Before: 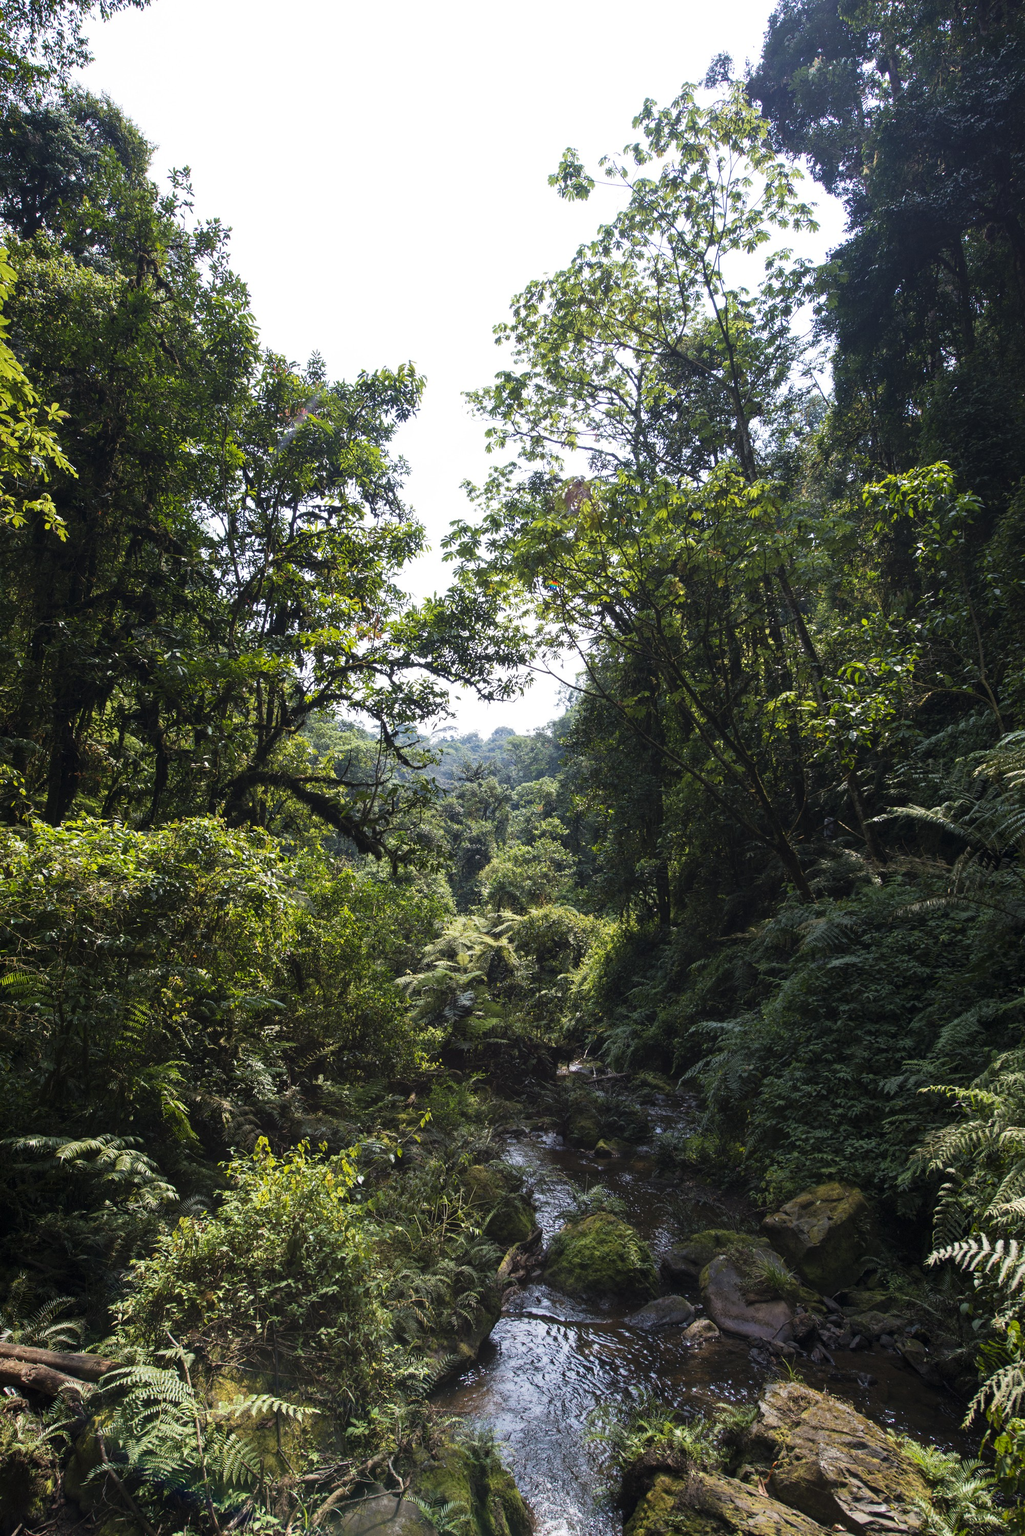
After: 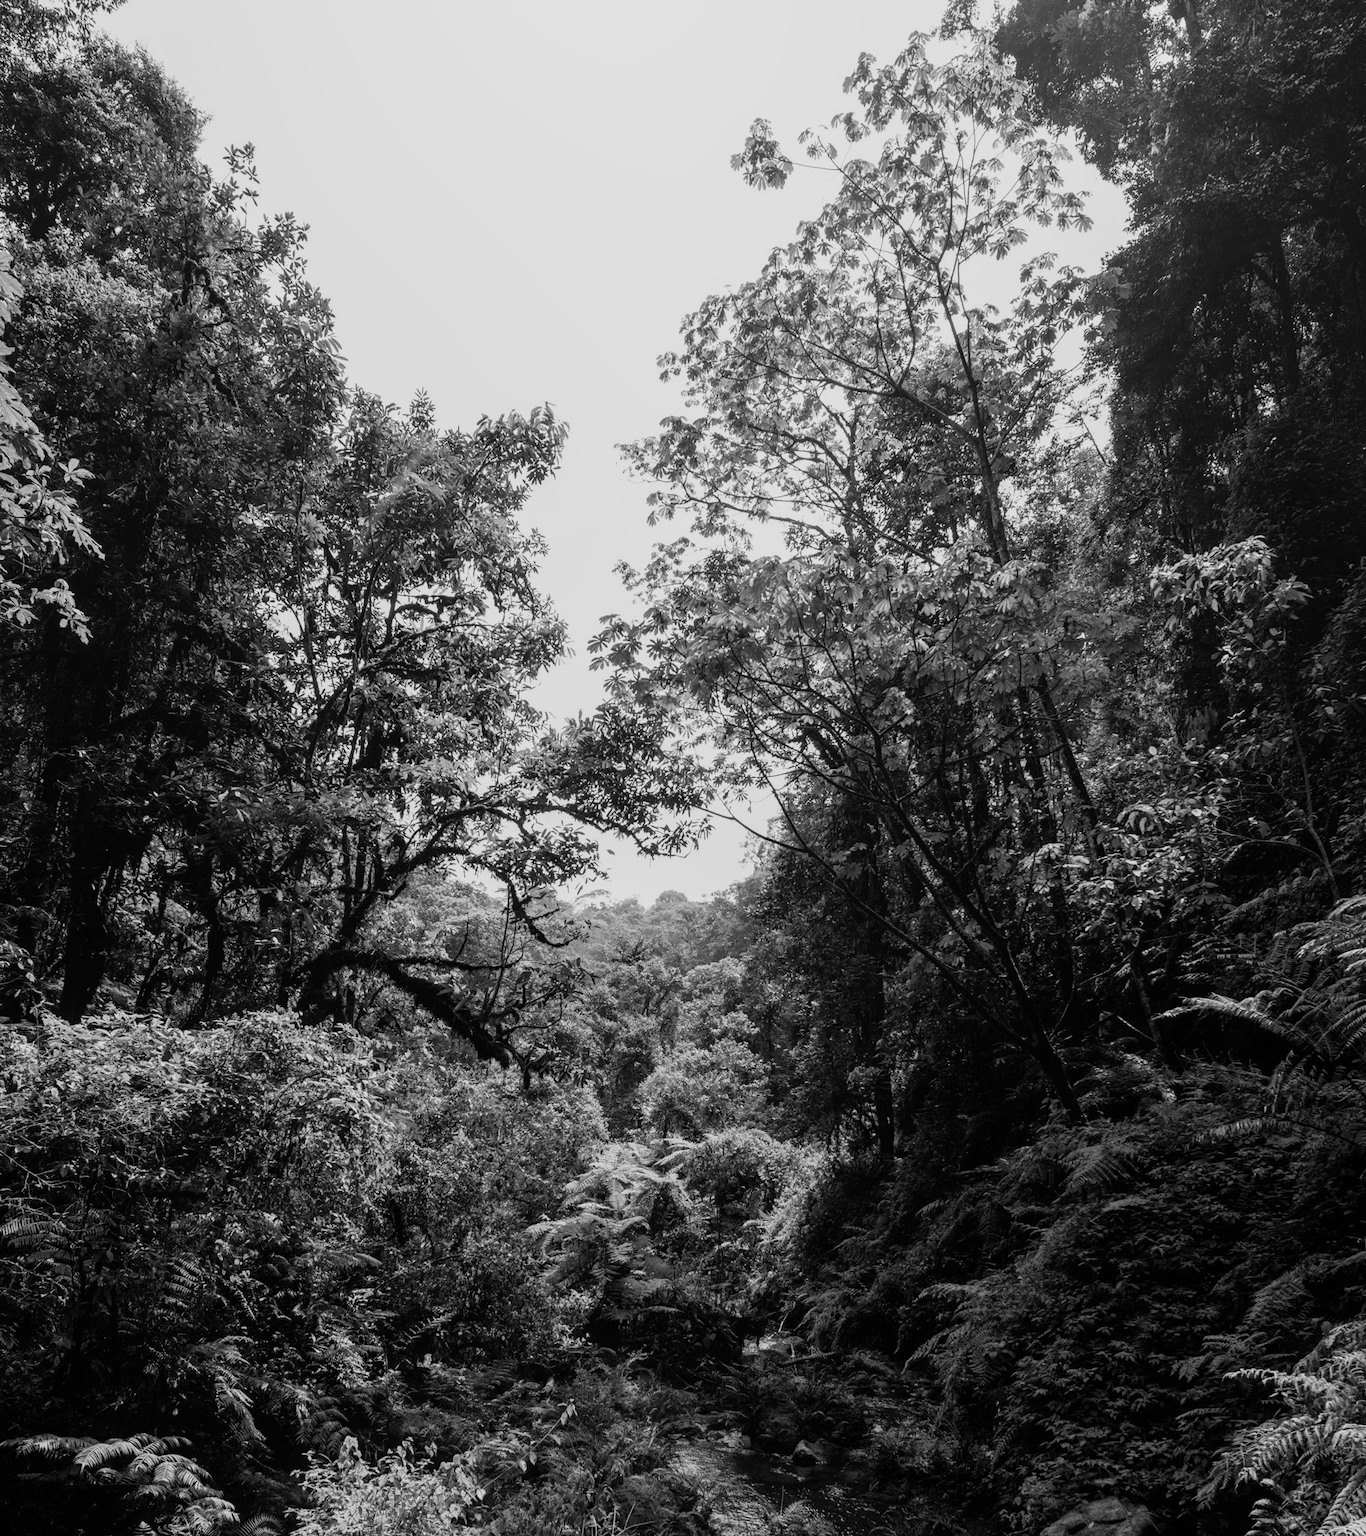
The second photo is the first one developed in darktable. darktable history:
local contrast: detail 110%
monochrome: on, module defaults
filmic rgb: black relative exposure -5.83 EV, white relative exposure 3.4 EV, hardness 3.68
crop: top 3.857%, bottom 21.132%
